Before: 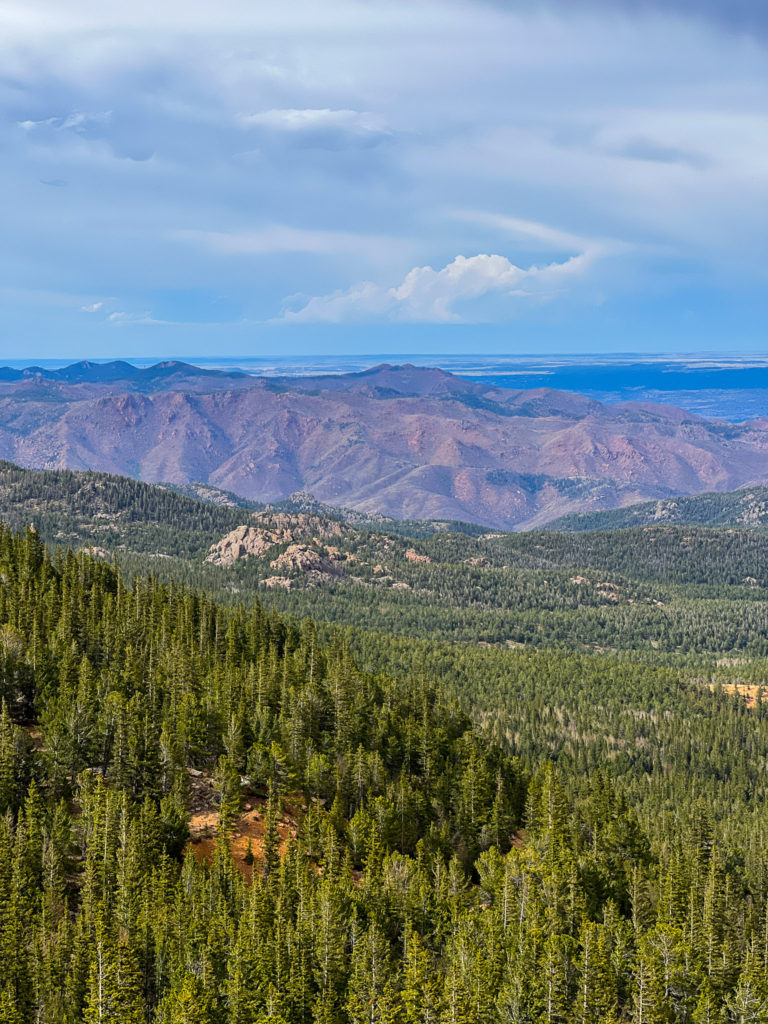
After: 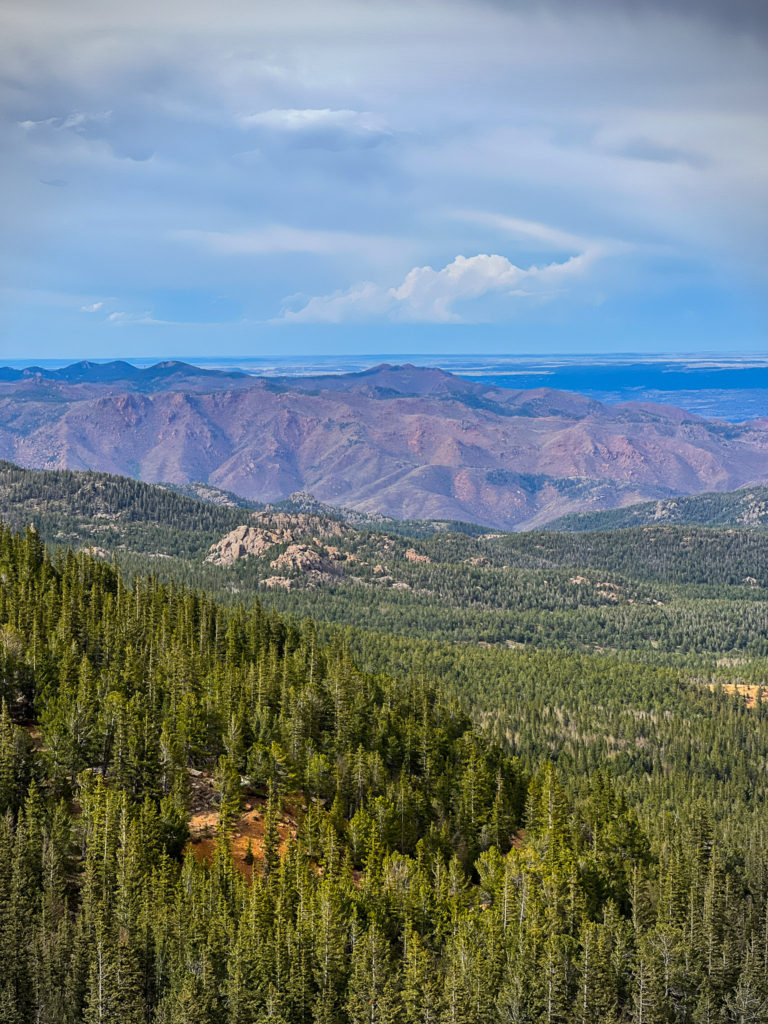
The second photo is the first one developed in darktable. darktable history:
vignetting: fall-off radius 45.86%
